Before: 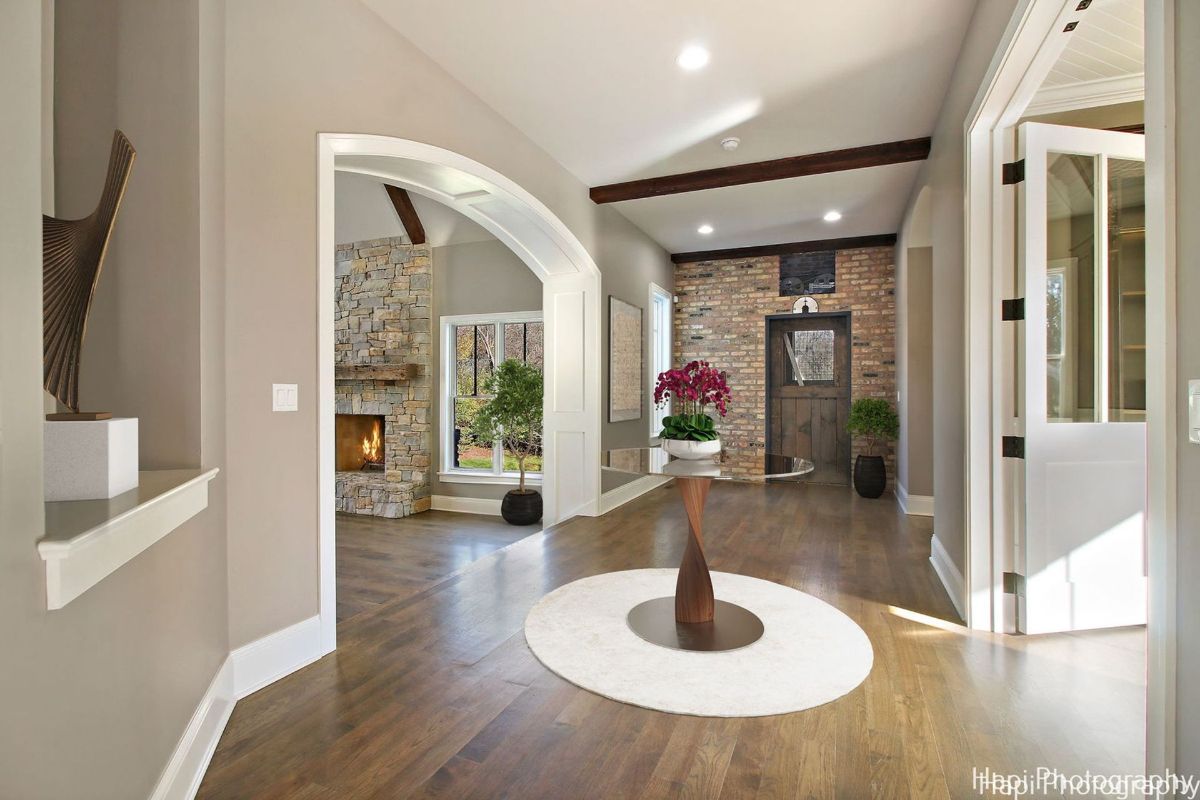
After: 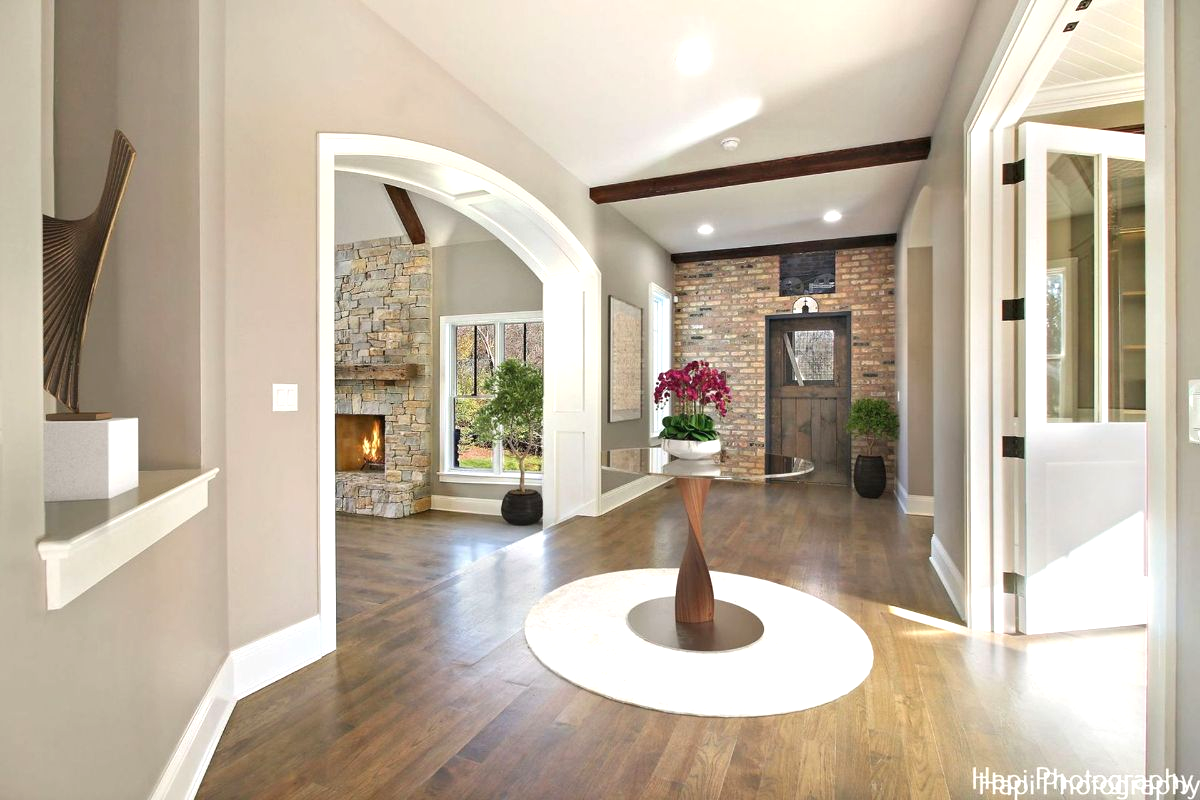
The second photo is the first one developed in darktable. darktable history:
exposure: black level correction 0, exposure 0.499 EV, compensate exposure bias true, compensate highlight preservation false
